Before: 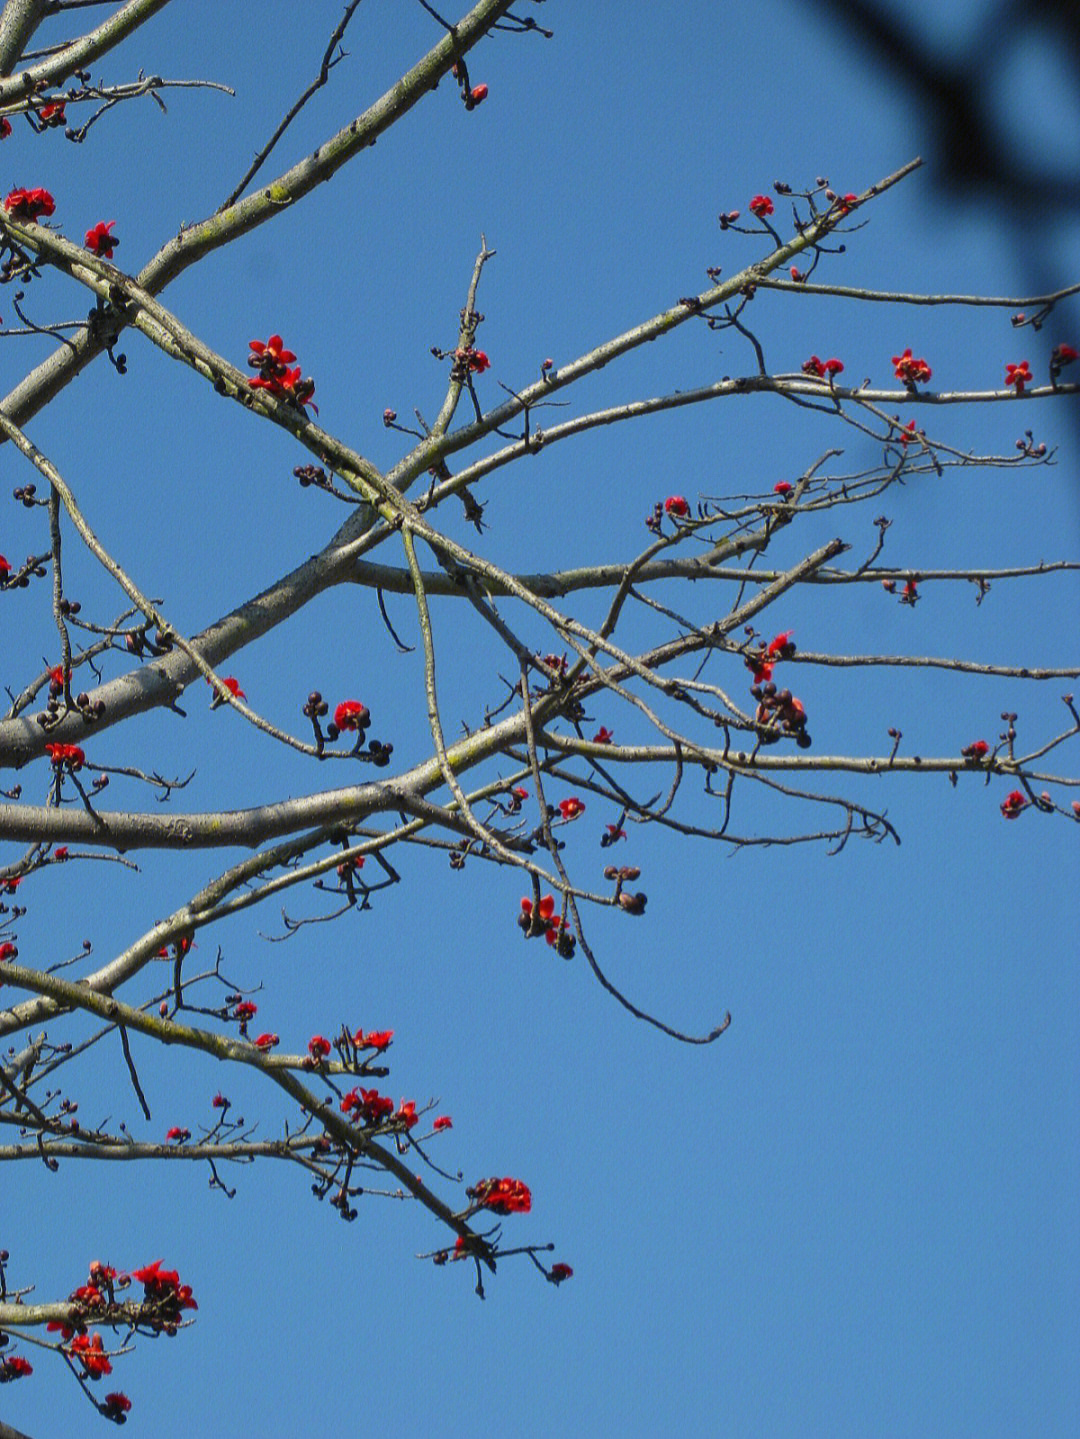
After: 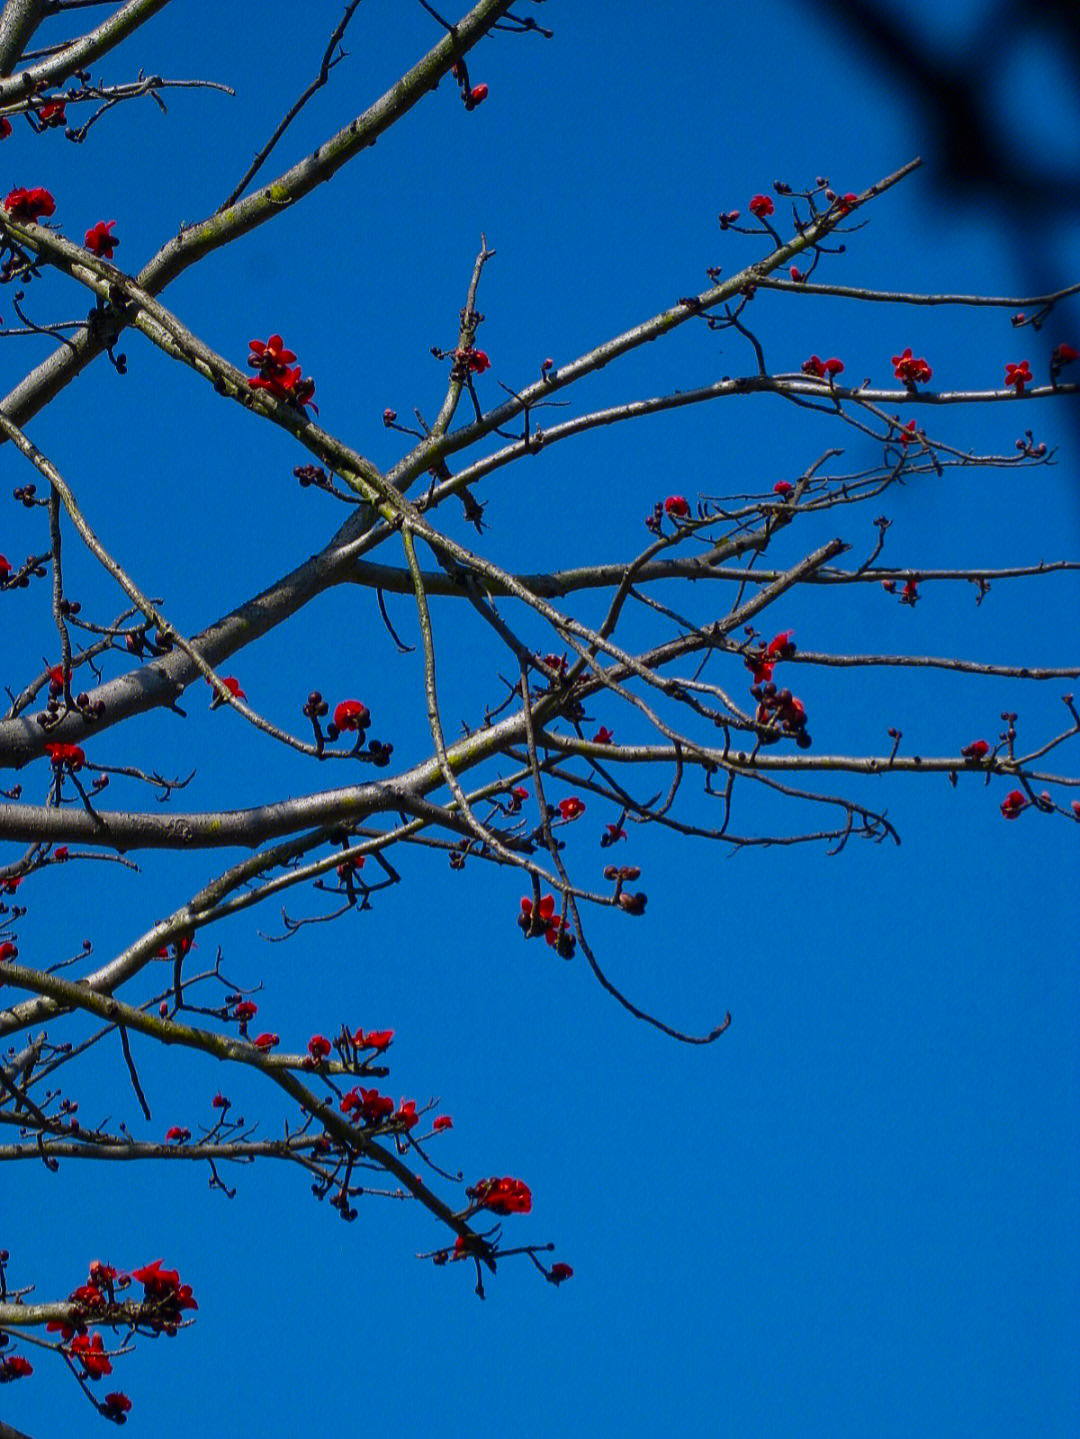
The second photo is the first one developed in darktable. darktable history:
contrast brightness saturation: brightness -0.25, saturation 0.2
white balance: red 1.004, blue 1.096
